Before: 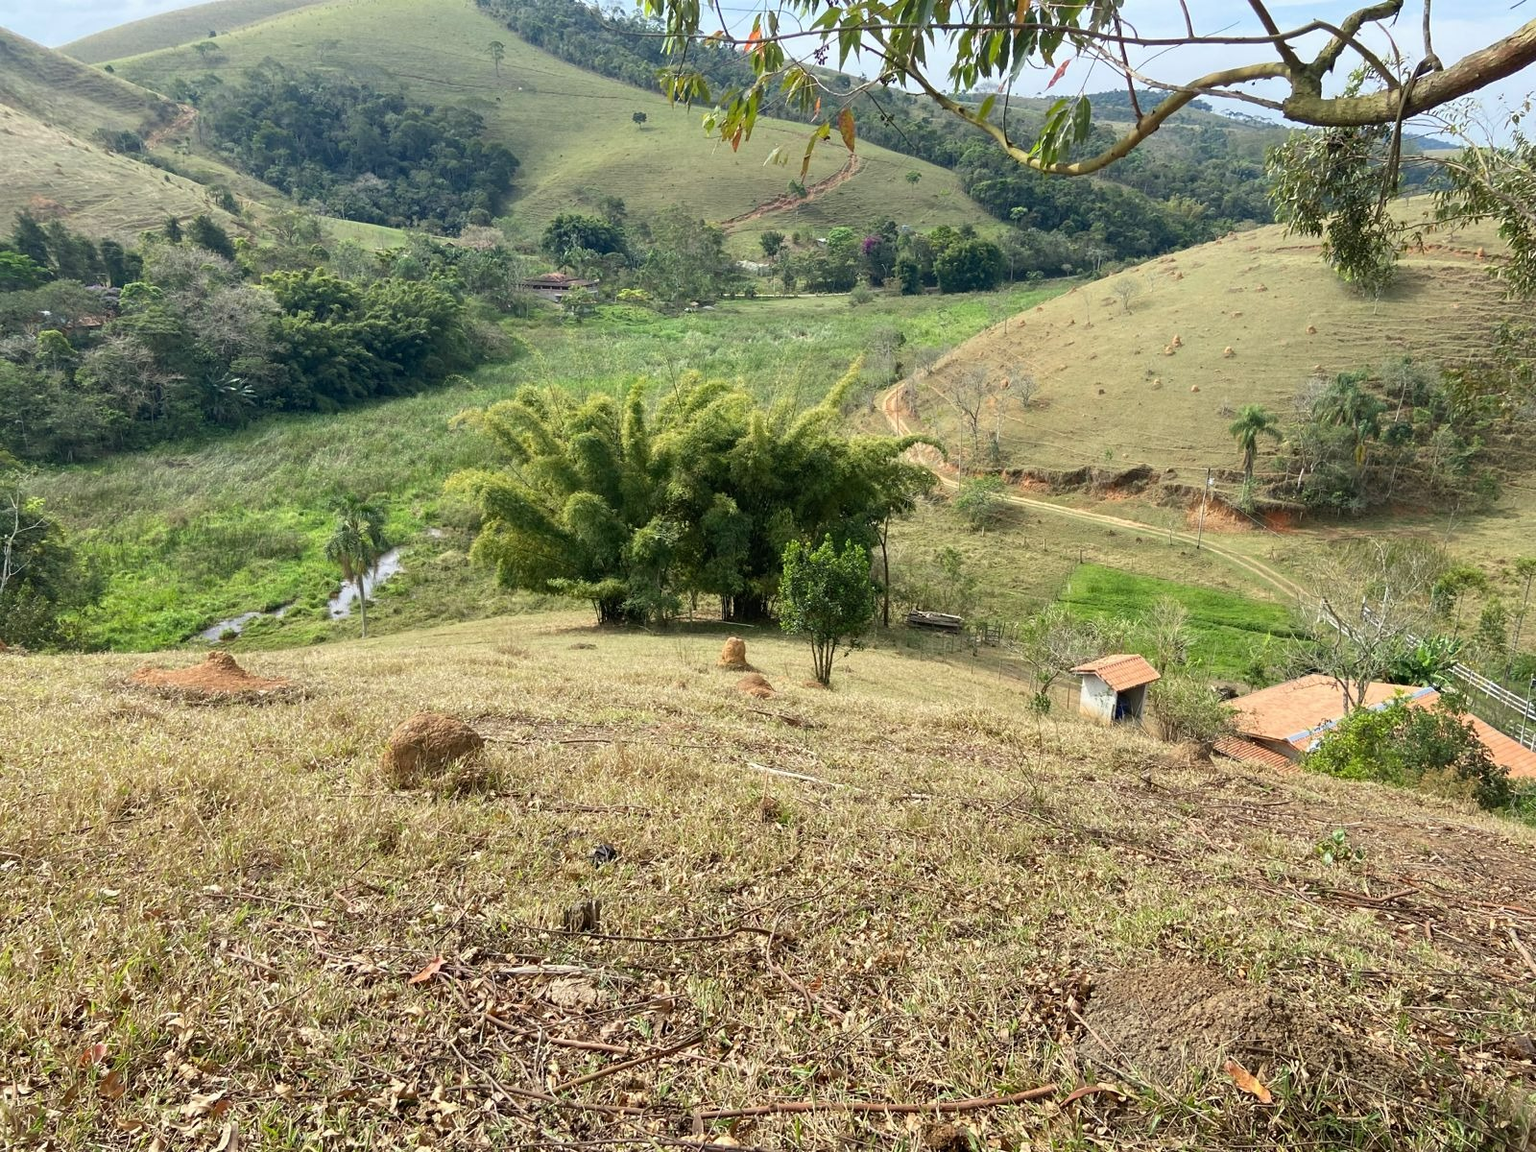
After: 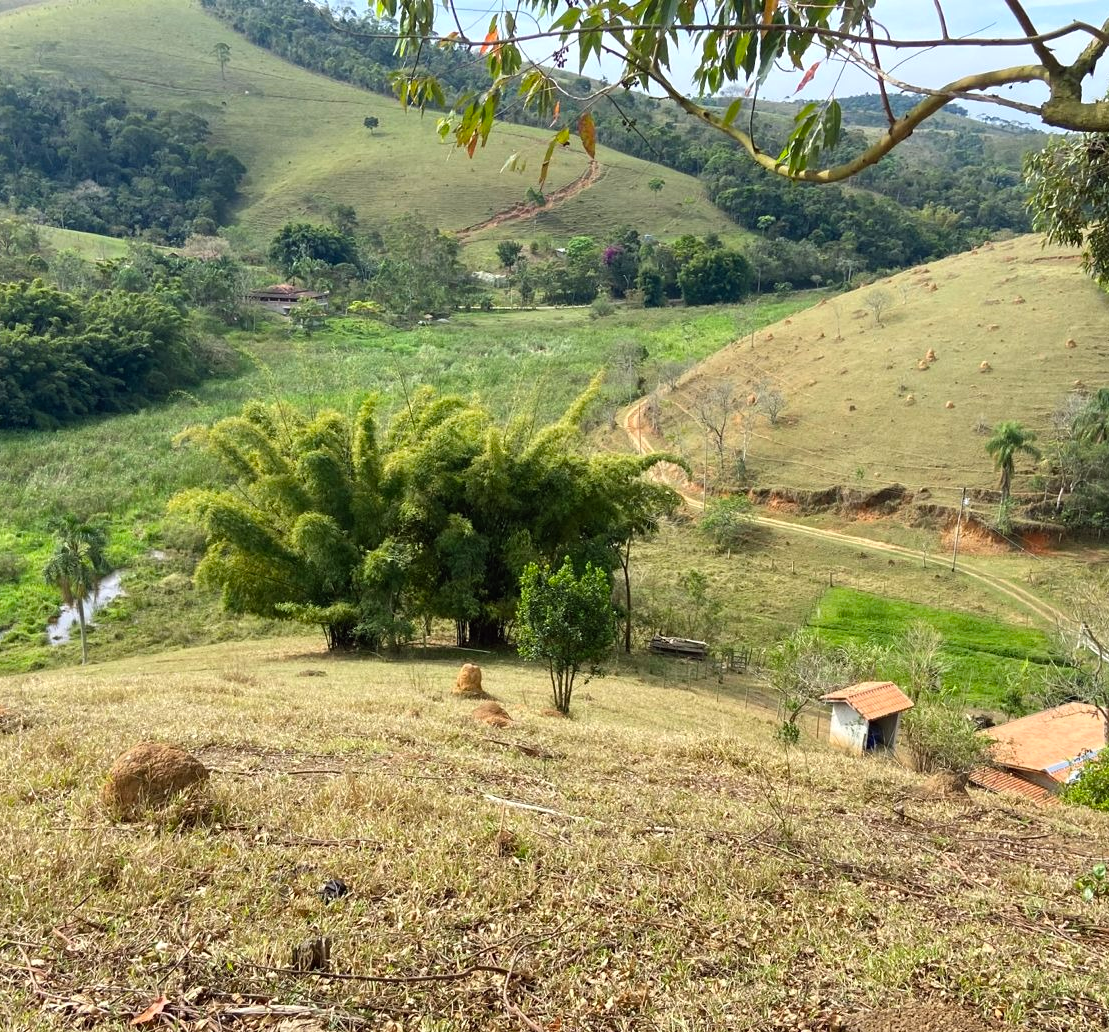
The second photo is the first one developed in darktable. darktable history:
color balance: lift [1, 1, 0.999, 1.001], gamma [1, 1.003, 1.005, 0.995], gain [1, 0.992, 0.988, 1.012], contrast 5%, output saturation 110%
crop: left 18.479%, right 12.2%, bottom 13.971%
